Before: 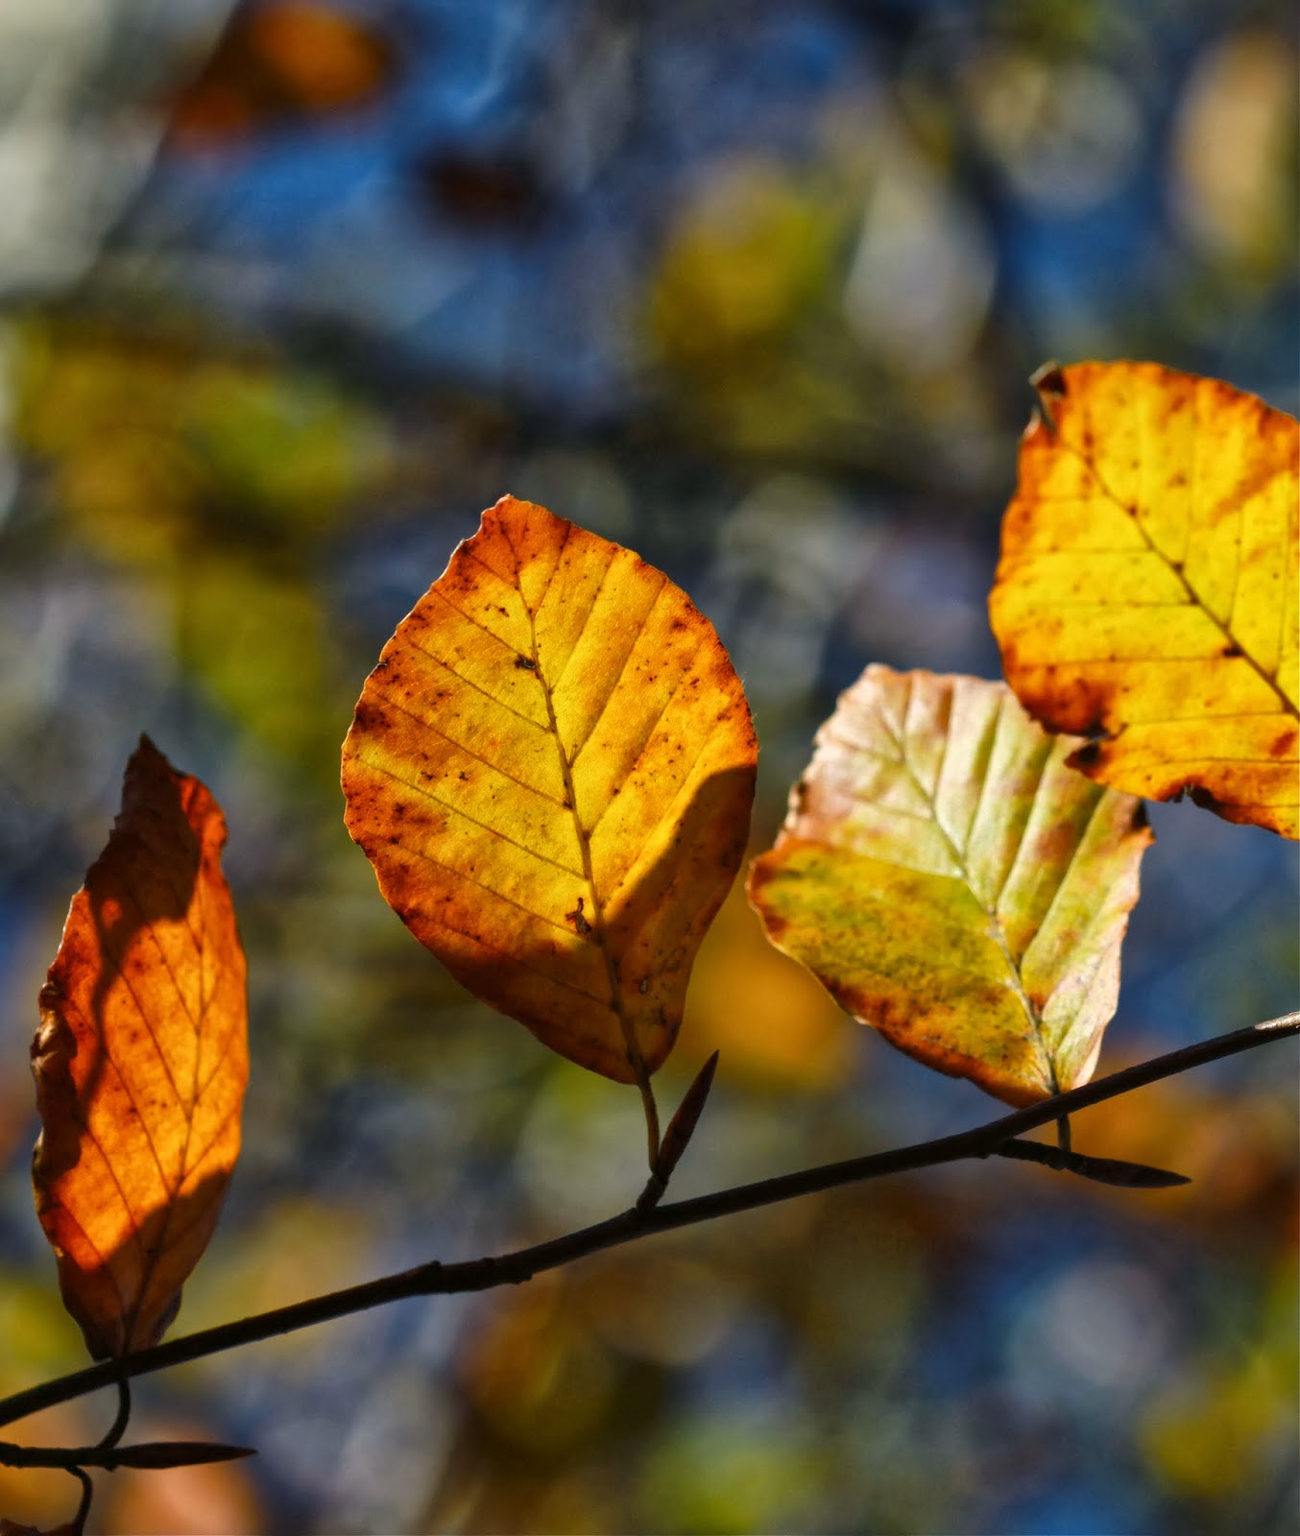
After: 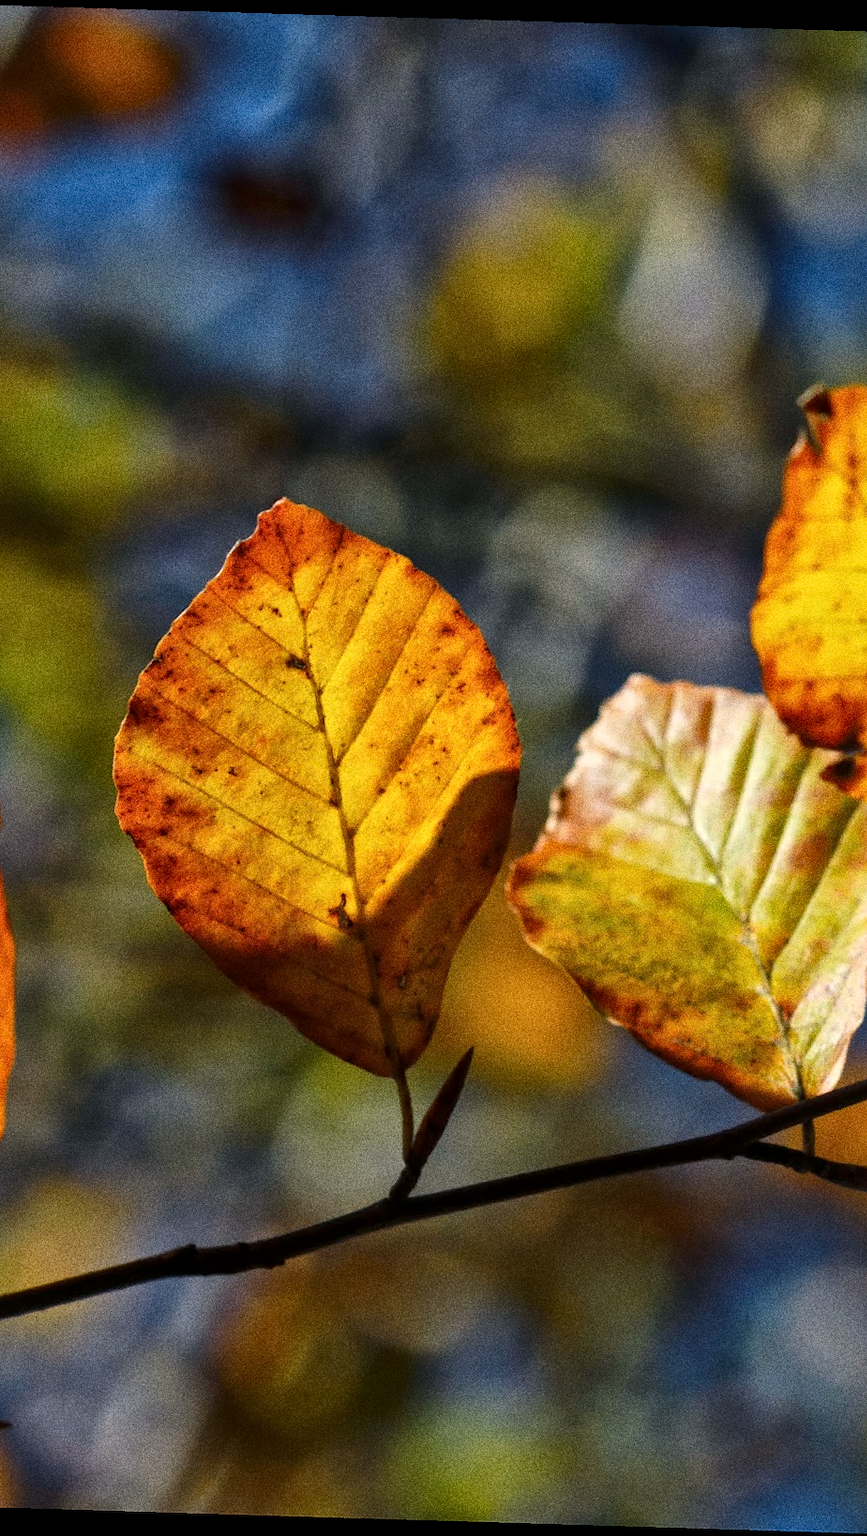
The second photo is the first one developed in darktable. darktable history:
crop and rotate: left 18.442%, right 15.508%
local contrast: mode bilateral grid, contrast 20, coarseness 50, detail 120%, midtone range 0.2
grain: coarseness 10.62 ISO, strength 55.56%
rotate and perspective: rotation 1.72°, automatic cropping off
